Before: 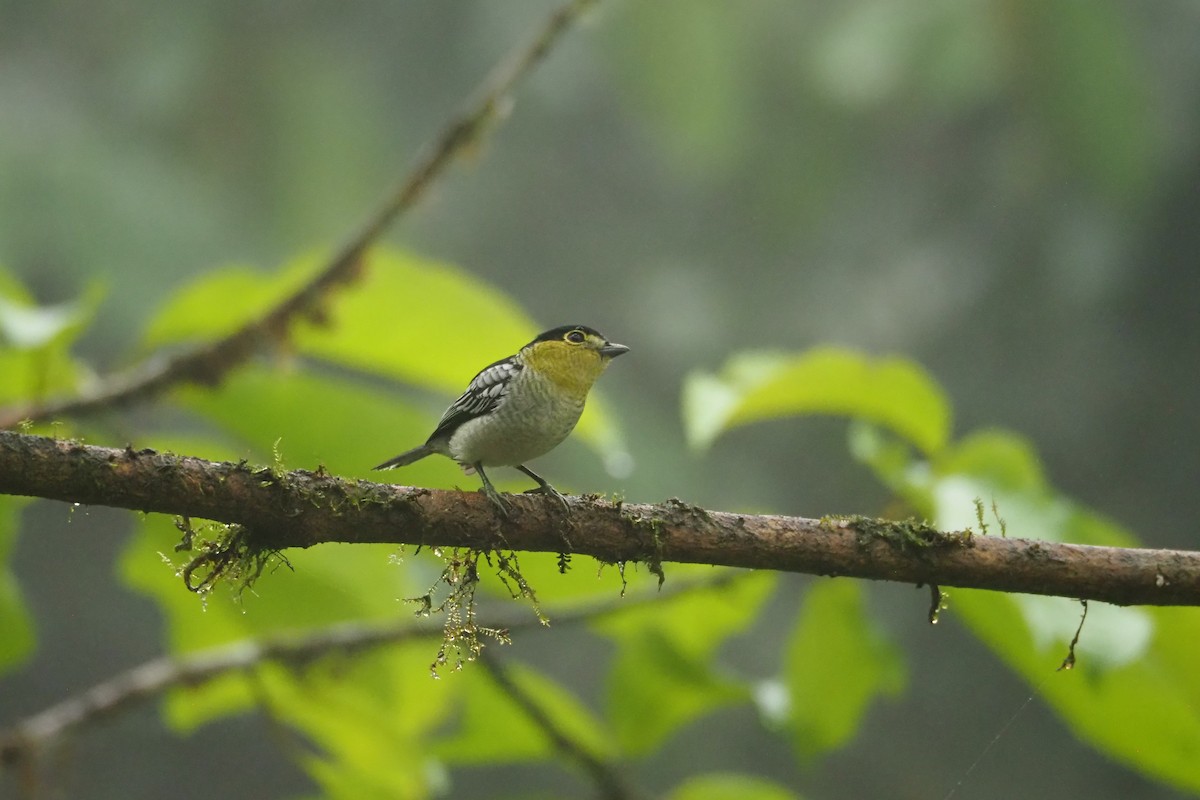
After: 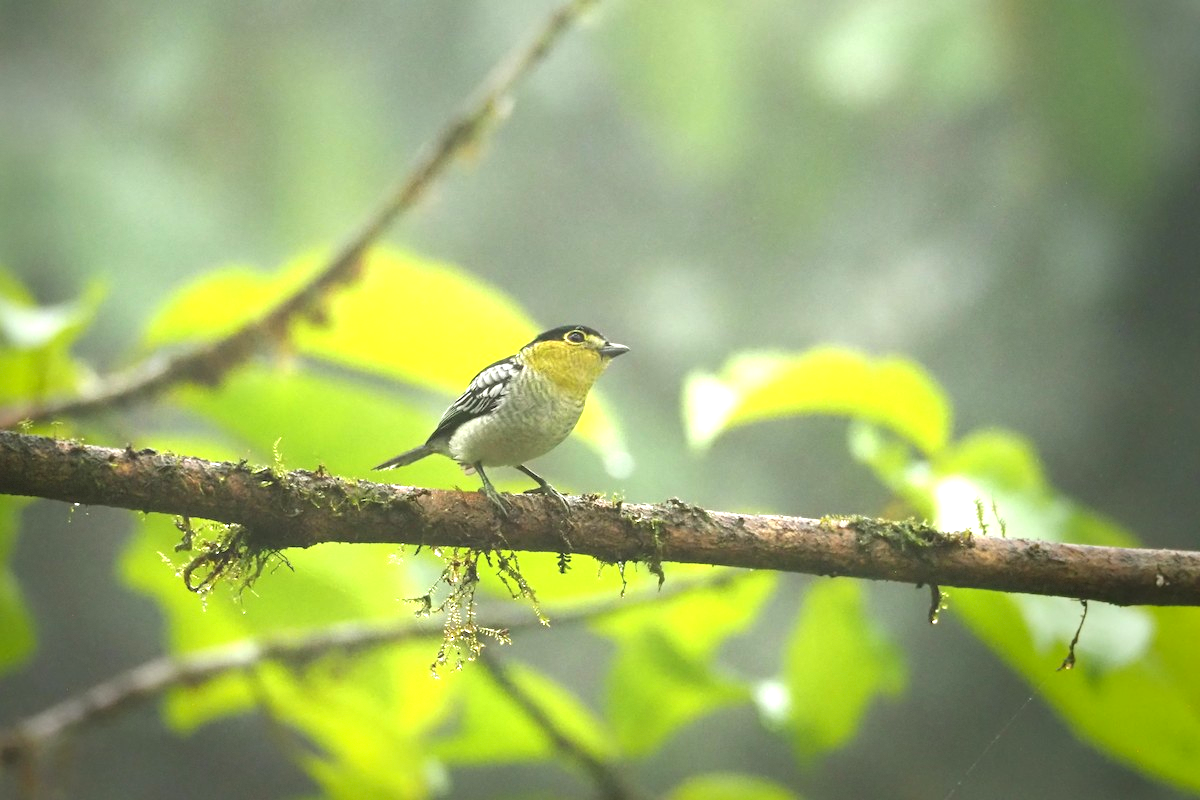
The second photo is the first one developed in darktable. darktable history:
vignetting: fall-off start 68.33%, fall-off radius 30%, saturation 0.042, center (-0.066, -0.311), width/height ratio 0.992, shape 0.85, dithering 8-bit output
exposure: black level correction -0.002, exposure 1.35 EV, compensate highlight preservation false
